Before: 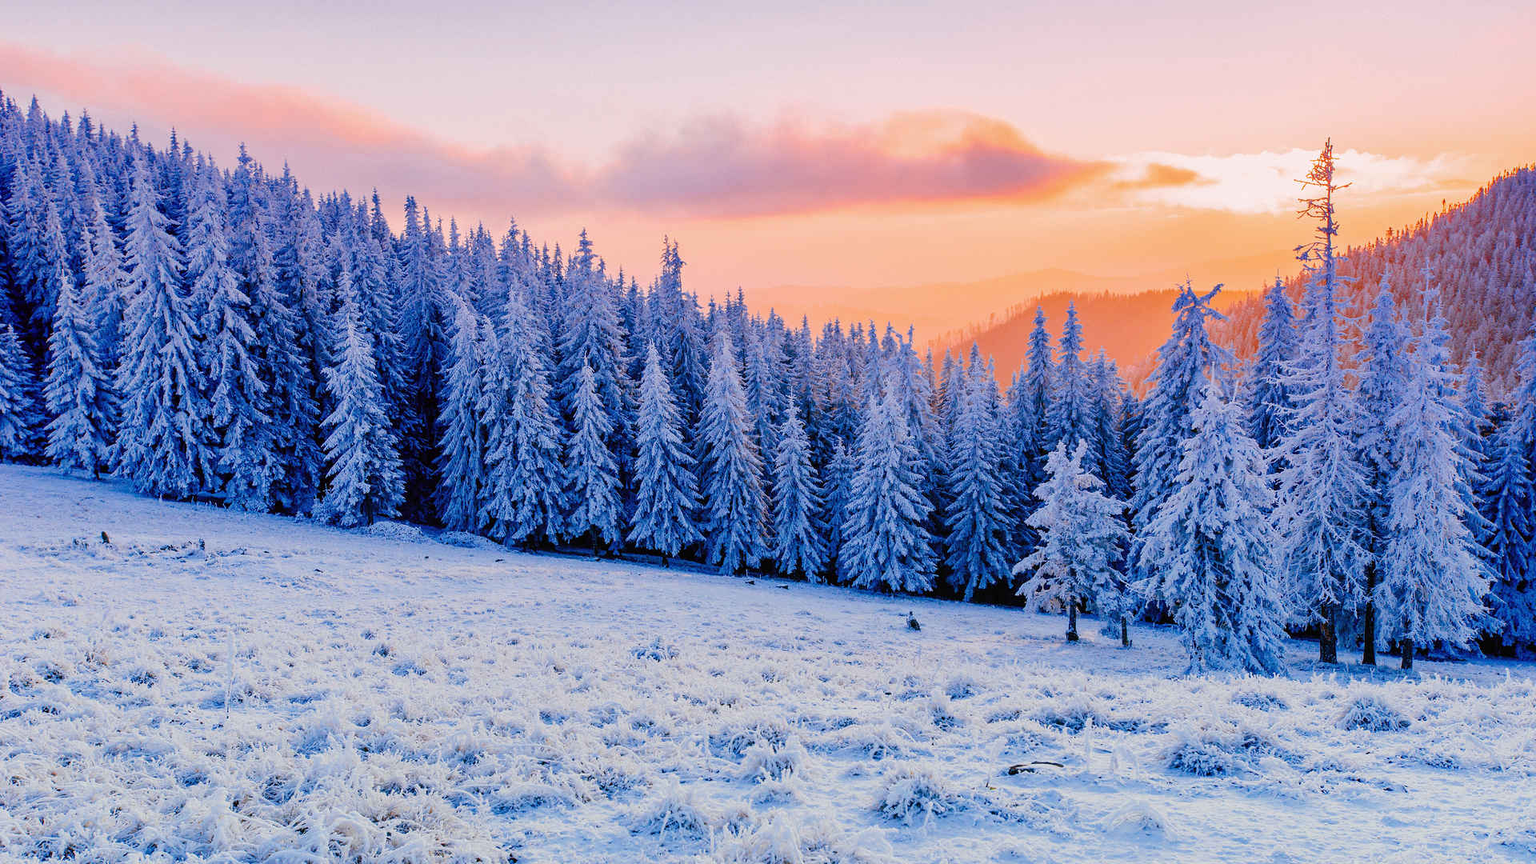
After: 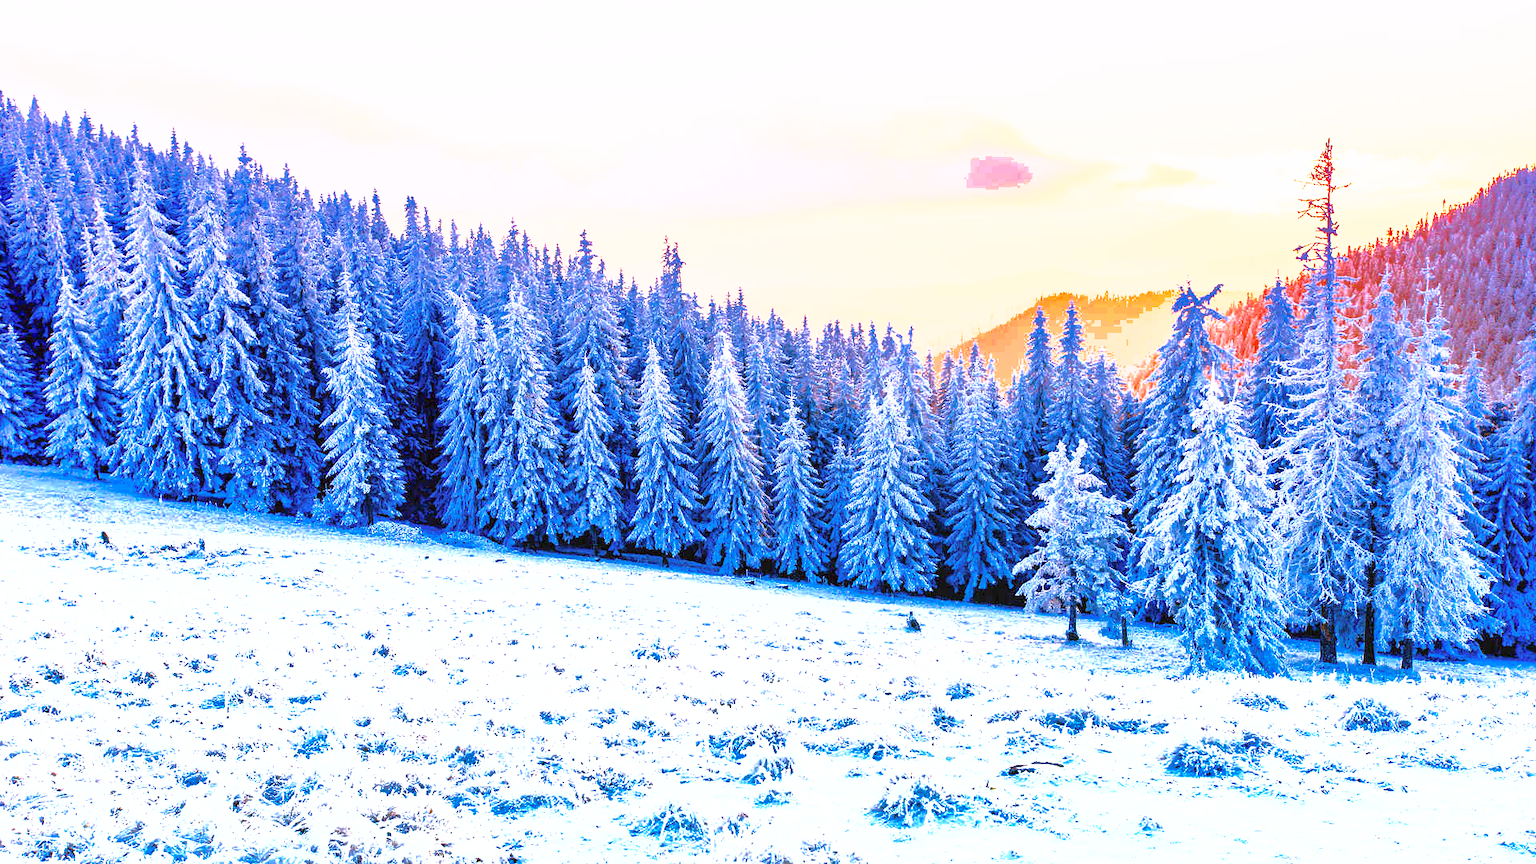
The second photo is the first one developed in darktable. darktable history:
shadows and highlights: shadows 58.6, highlights -60
velvia: on, module defaults
exposure: black level correction 0, exposure 1.101 EV, compensate highlight preservation false
tone equalizer: -8 EV -0.398 EV, -7 EV -0.354 EV, -6 EV -0.297 EV, -5 EV -0.243 EV, -3 EV 0.21 EV, -2 EV 0.308 EV, -1 EV 0.407 EV, +0 EV 0.422 EV, edges refinement/feathering 500, mask exposure compensation -1.57 EV, preserve details no
